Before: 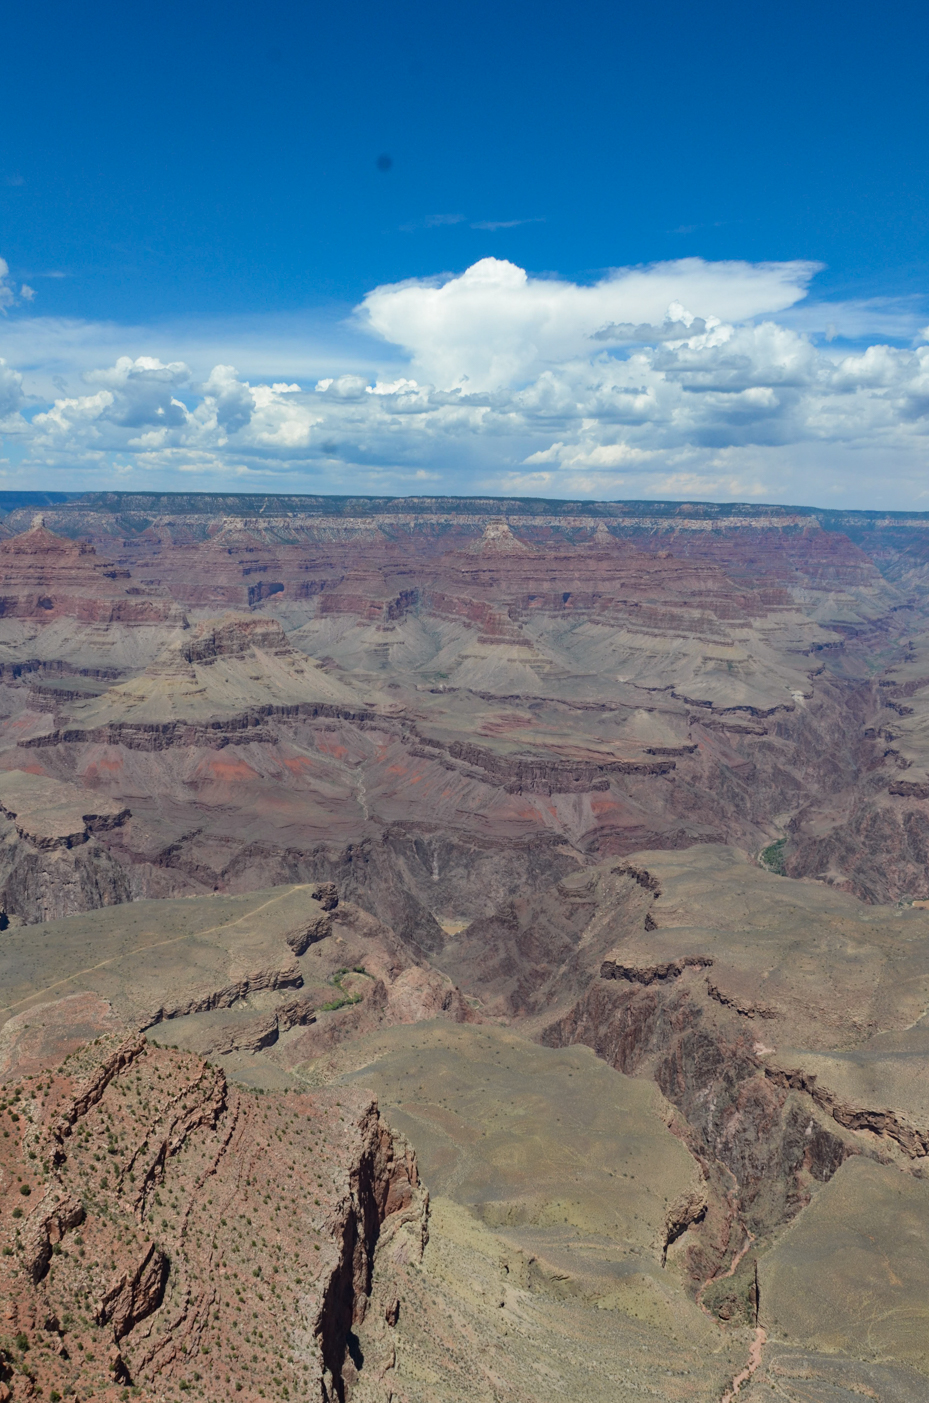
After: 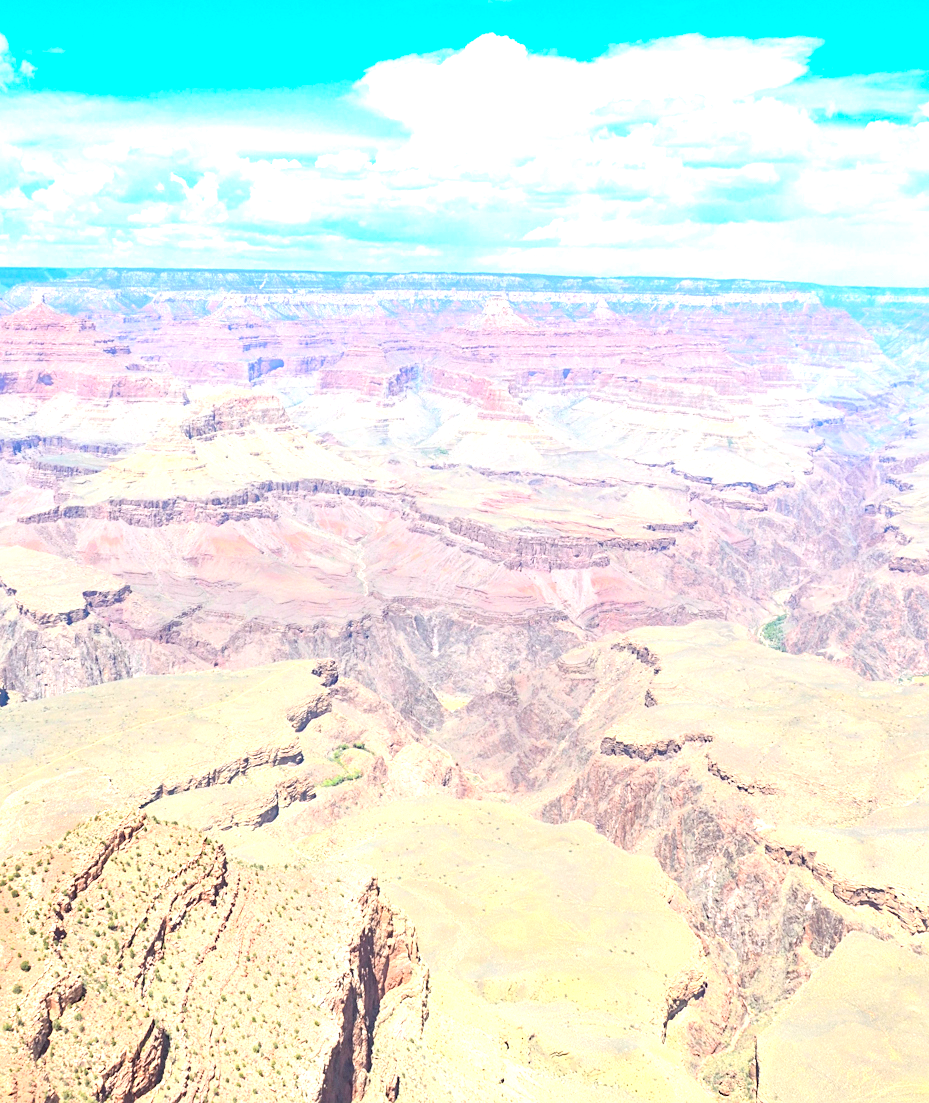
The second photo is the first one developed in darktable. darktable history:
exposure: exposure 2.2 EV, compensate highlight preservation false
sharpen: amount 0.204
contrast brightness saturation: contrast 0.104, brightness 0.32, saturation 0.145
crop and rotate: top 15.973%, bottom 5.378%
